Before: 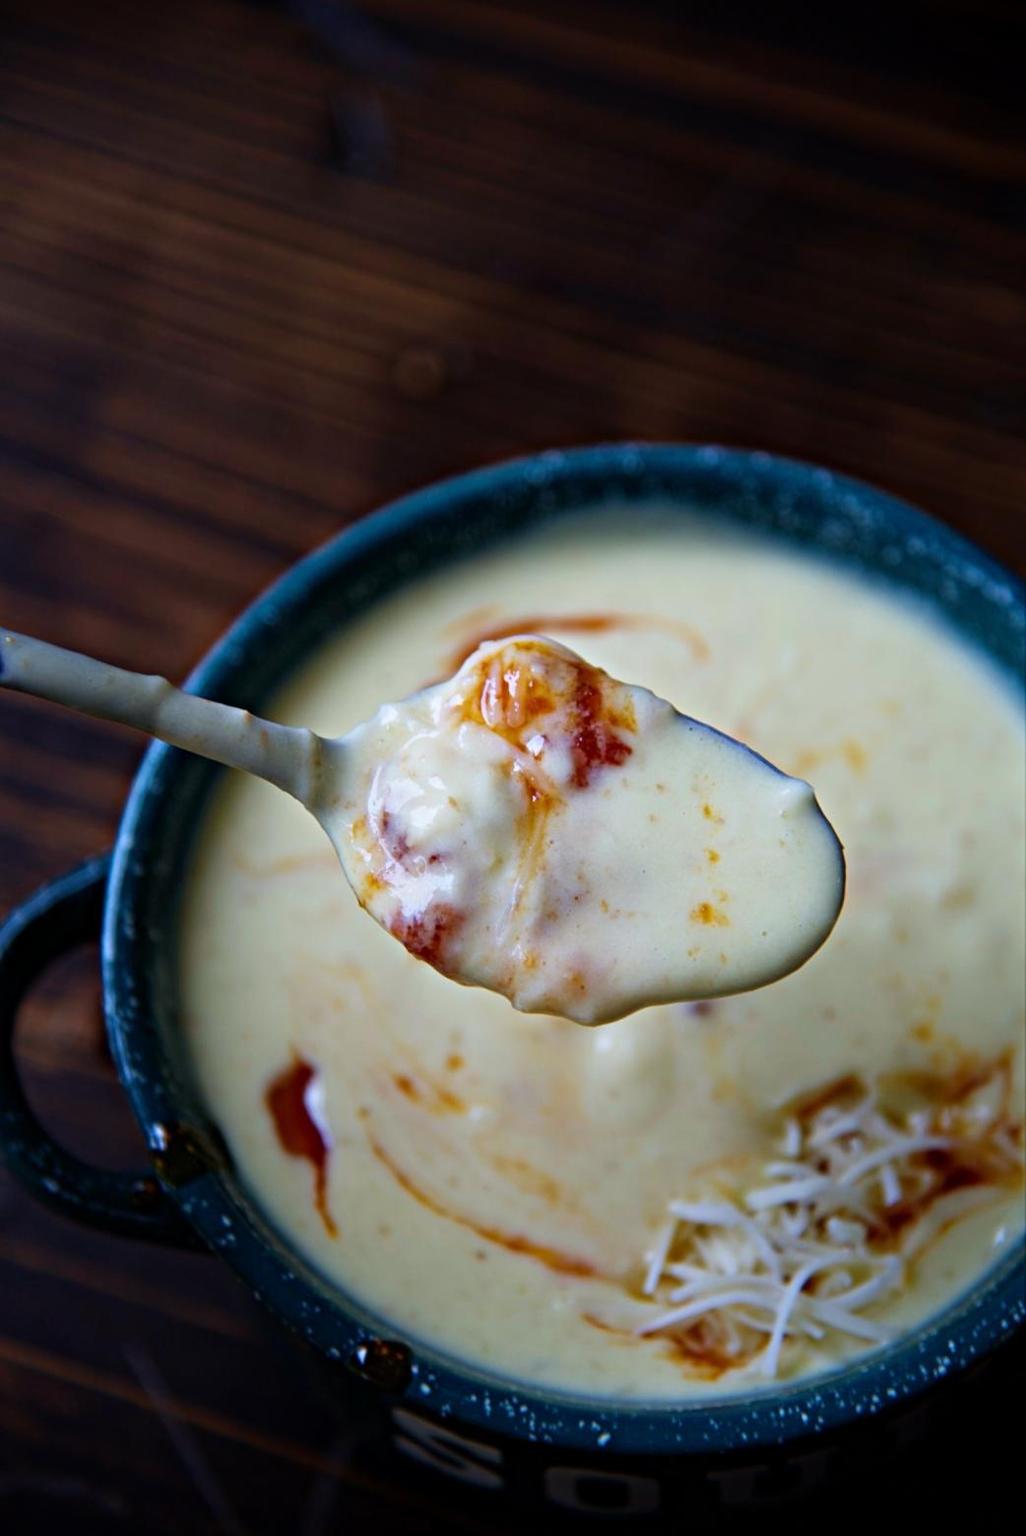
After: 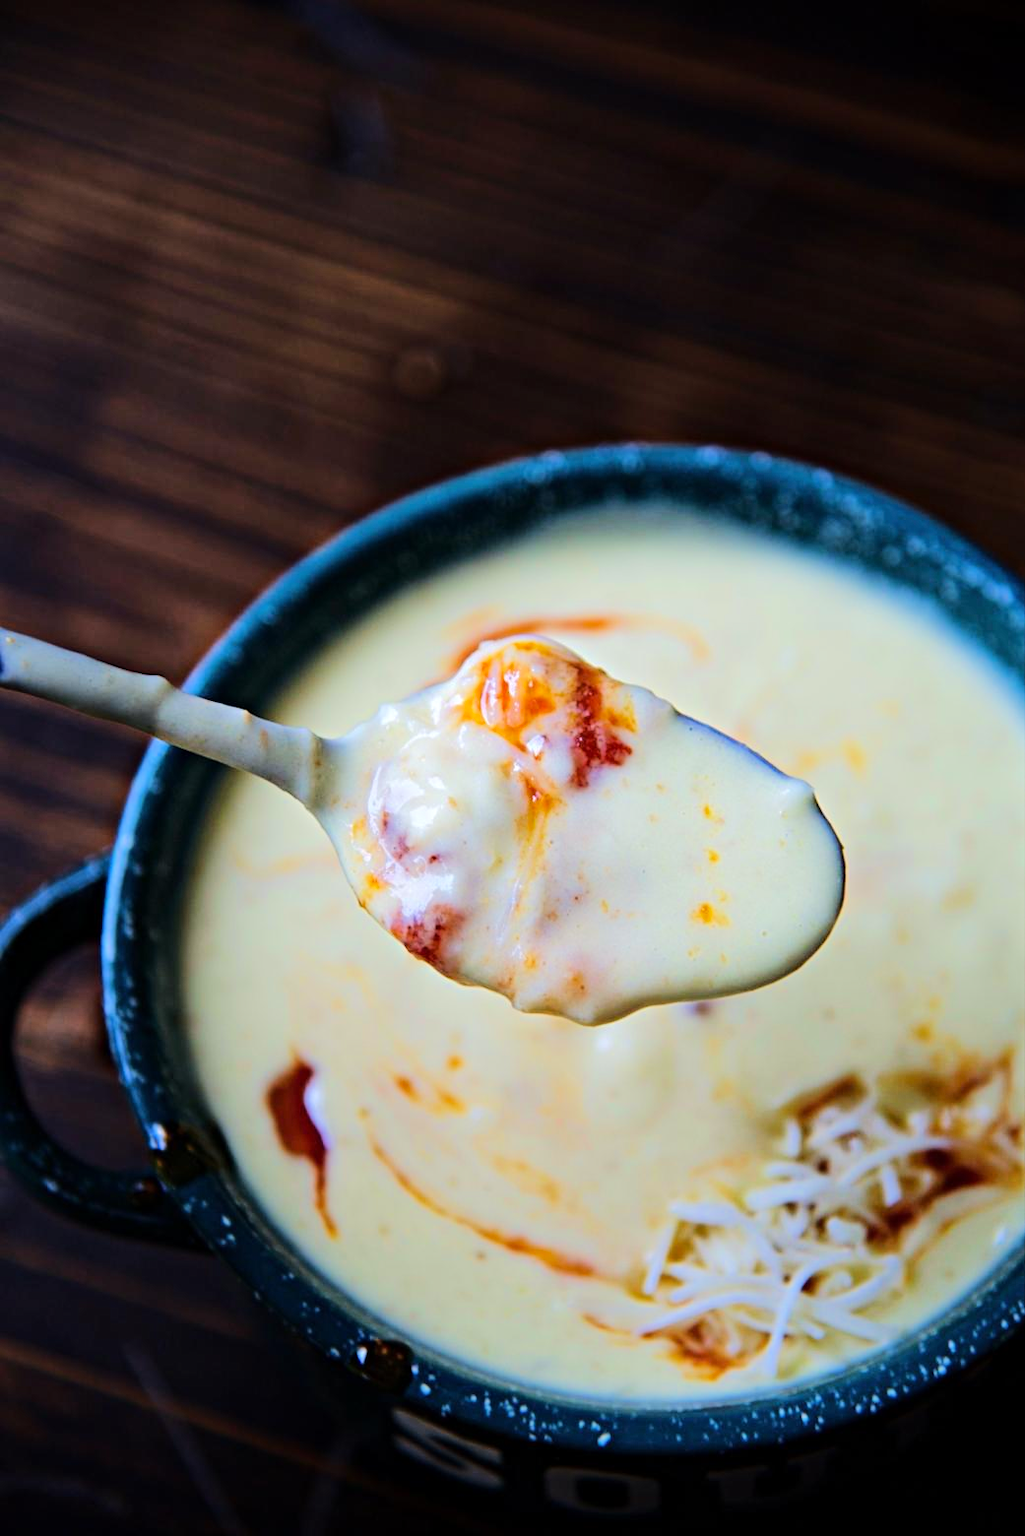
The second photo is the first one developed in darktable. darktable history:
tone equalizer: -7 EV 0.161 EV, -6 EV 0.586 EV, -5 EV 1.13 EV, -4 EV 1.34 EV, -3 EV 1.18 EV, -2 EV 0.6 EV, -1 EV 0.16 EV, edges refinement/feathering 500, mask exposure compensation -1.57 EV, preserve details no
color correction: highlights b* 0.05
shadows and highlights: shadows 8.92, white point adjustment 0.951, highlights -38.79
